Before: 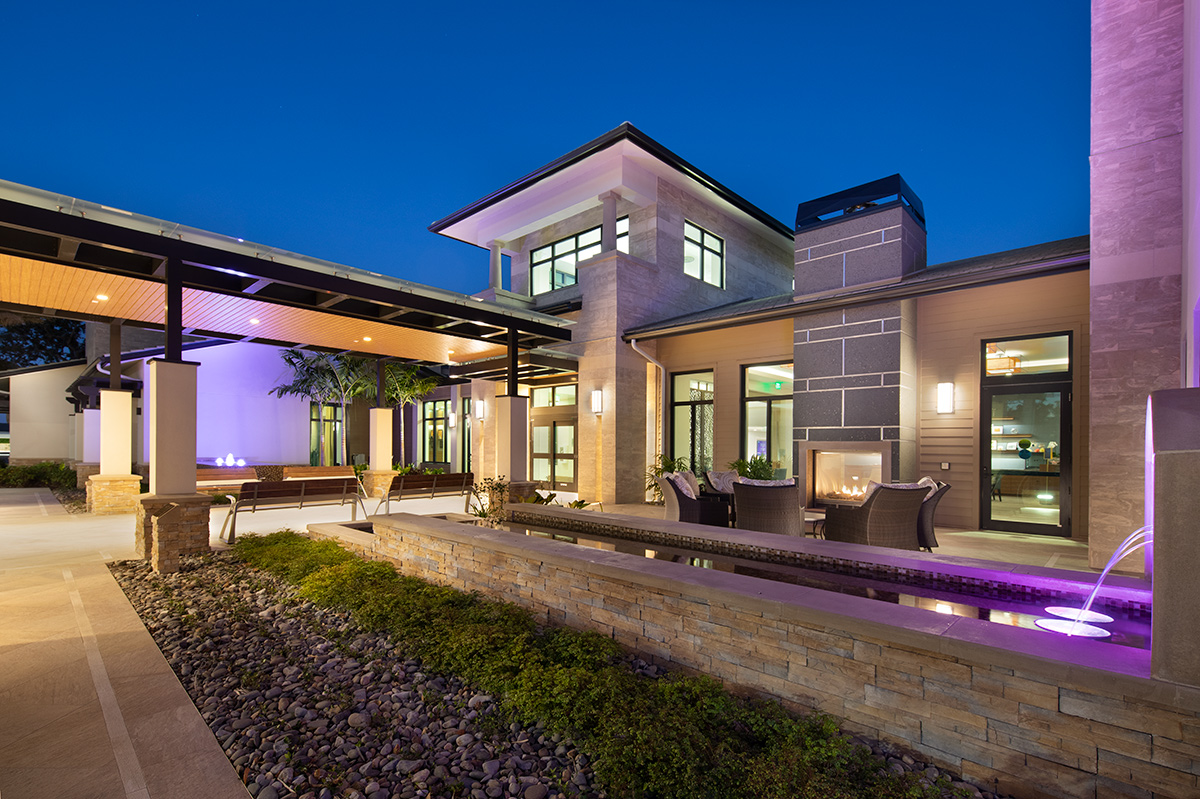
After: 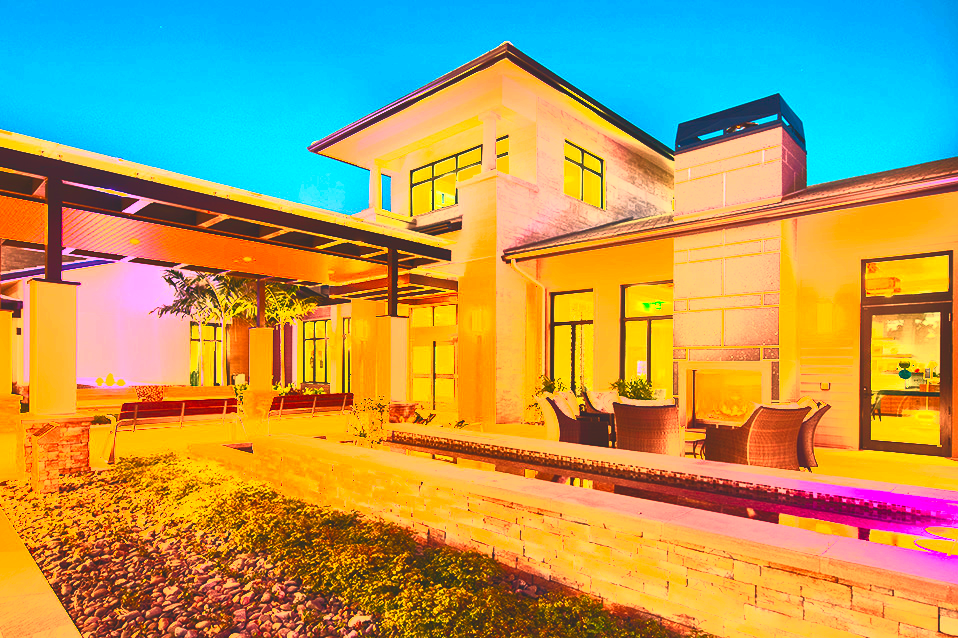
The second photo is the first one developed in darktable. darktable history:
white balance: red 1.467, blue 0.684
velvia: on, module defaults
exposure: black level correction -0.005, exposure 0.622 EV, compensate highlight preservation false
tone equalizer: -8 EV -0.417 EV, -7 EV -0.389 EV, -6 EV -0.333 EV, -5 EV -0.222 EV, -3 EV 0.222 EV, -2 EV 0.333 EV, -1 EV 0.389 EV, +0 EV 0.417 EV, edges refinement/feathering 500, mask exposure compensation -1.57 EV, preserve details no
contrast brightness saturation: contrast 1, brightness 1, saturation 1
crop and rotate: left 10.071%, top 10.071%, right 10.02%, bottom 10.02%
color balance rgb: contrast -10%
